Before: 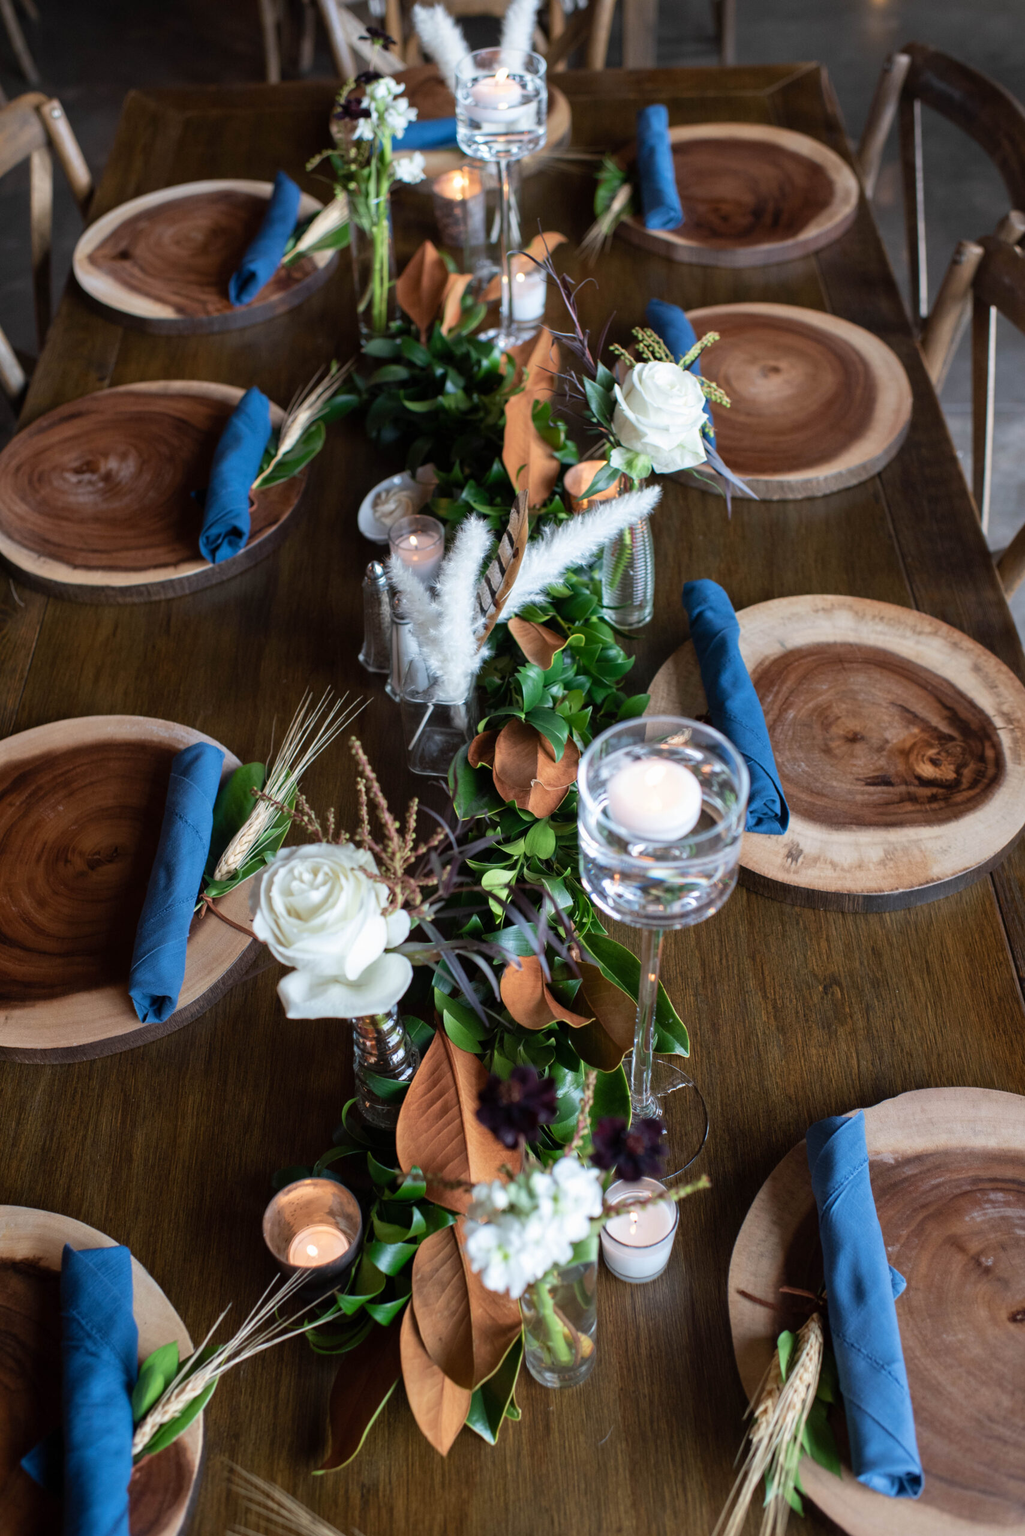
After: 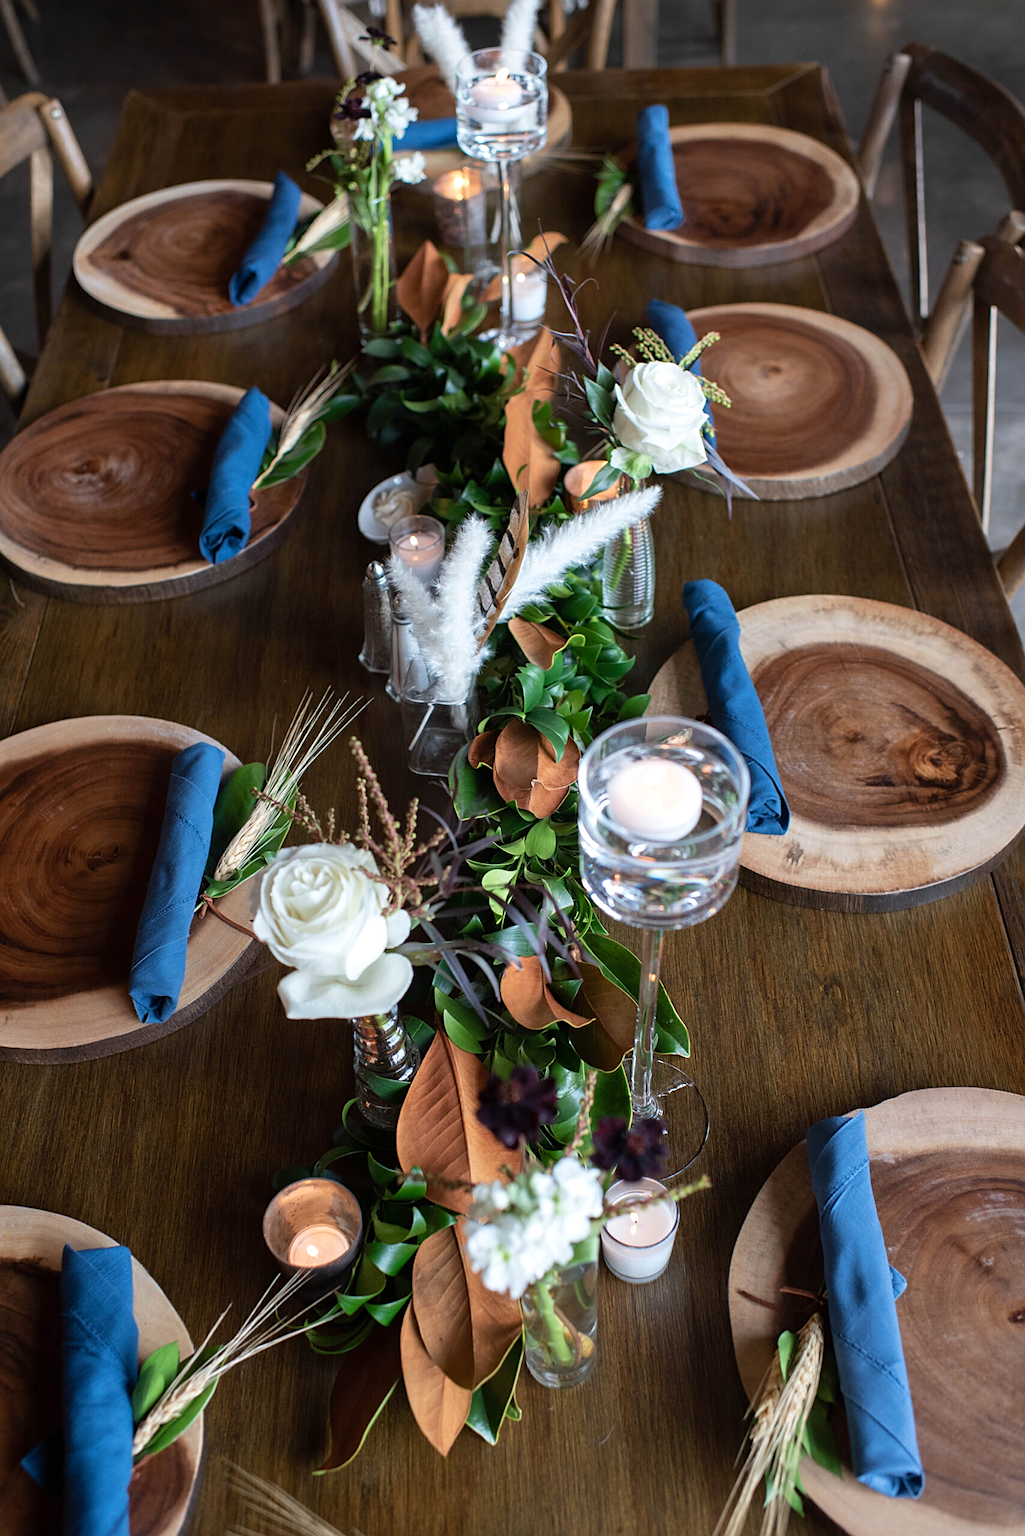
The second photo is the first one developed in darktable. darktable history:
sharpen: on, module defaults
exposure: exposure 0.078 EV, compensate highlight preservation false
